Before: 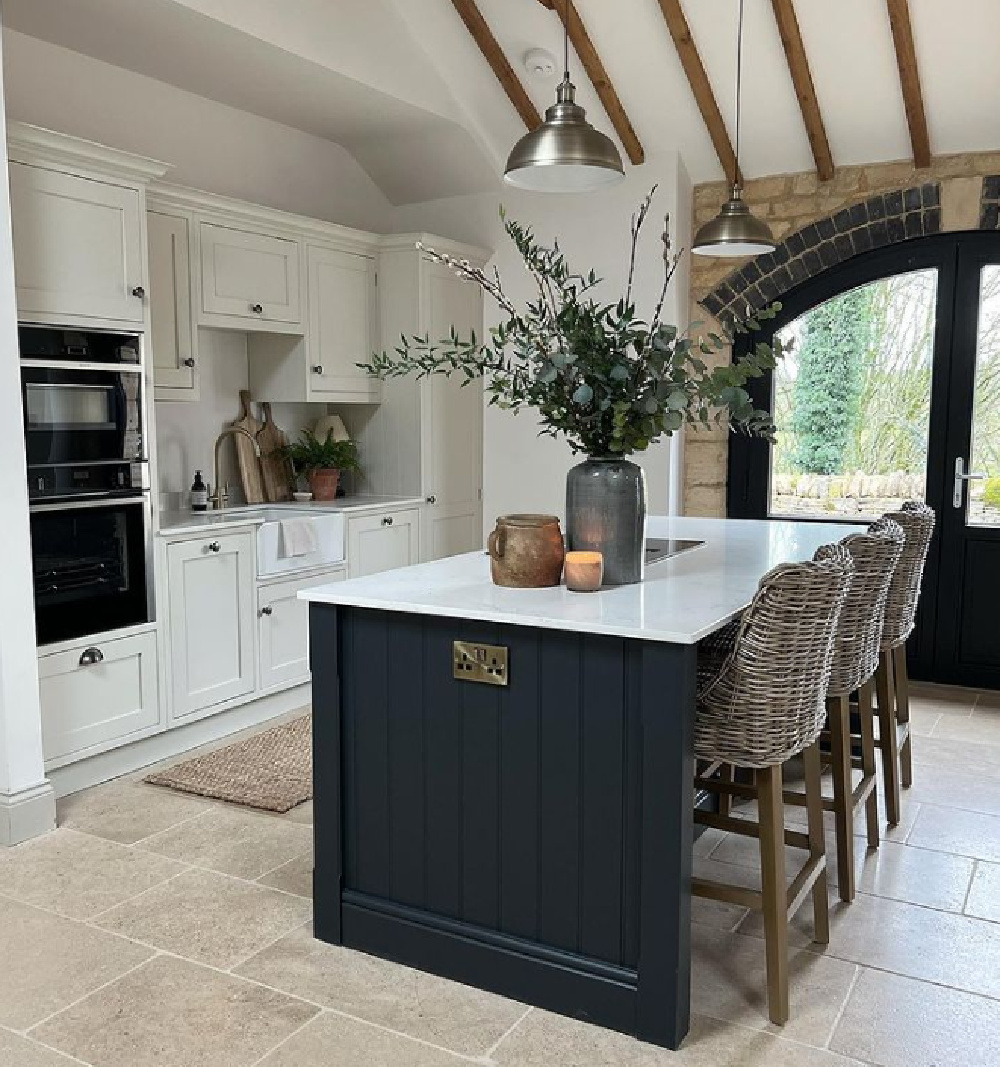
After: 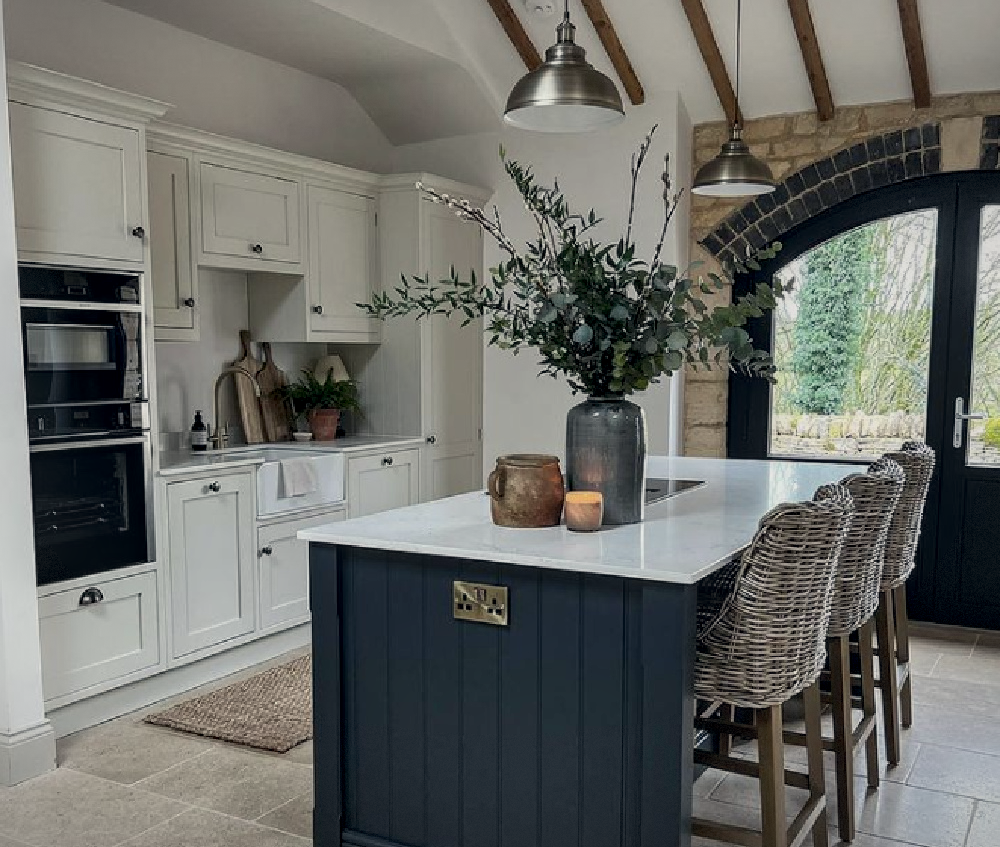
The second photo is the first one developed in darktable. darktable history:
color correction: highlights a* 0.301, highlights b* 2.71, shadows a* -0.991, shadows b* -4.06
exposure: exposure -0.447 EV, compensate highlight preservation false
local contrast: detail 130%
crop and rotate: top 5.667%, bottom 14.912%
shadows and highlights: highlights 71.59, soften with gaussian
vignetting: fall-off start 97.71%, fall-off radius 100.55%, width/height ratio 1.365, dithering 8-bit output
tone equalizer: on, module defaults
